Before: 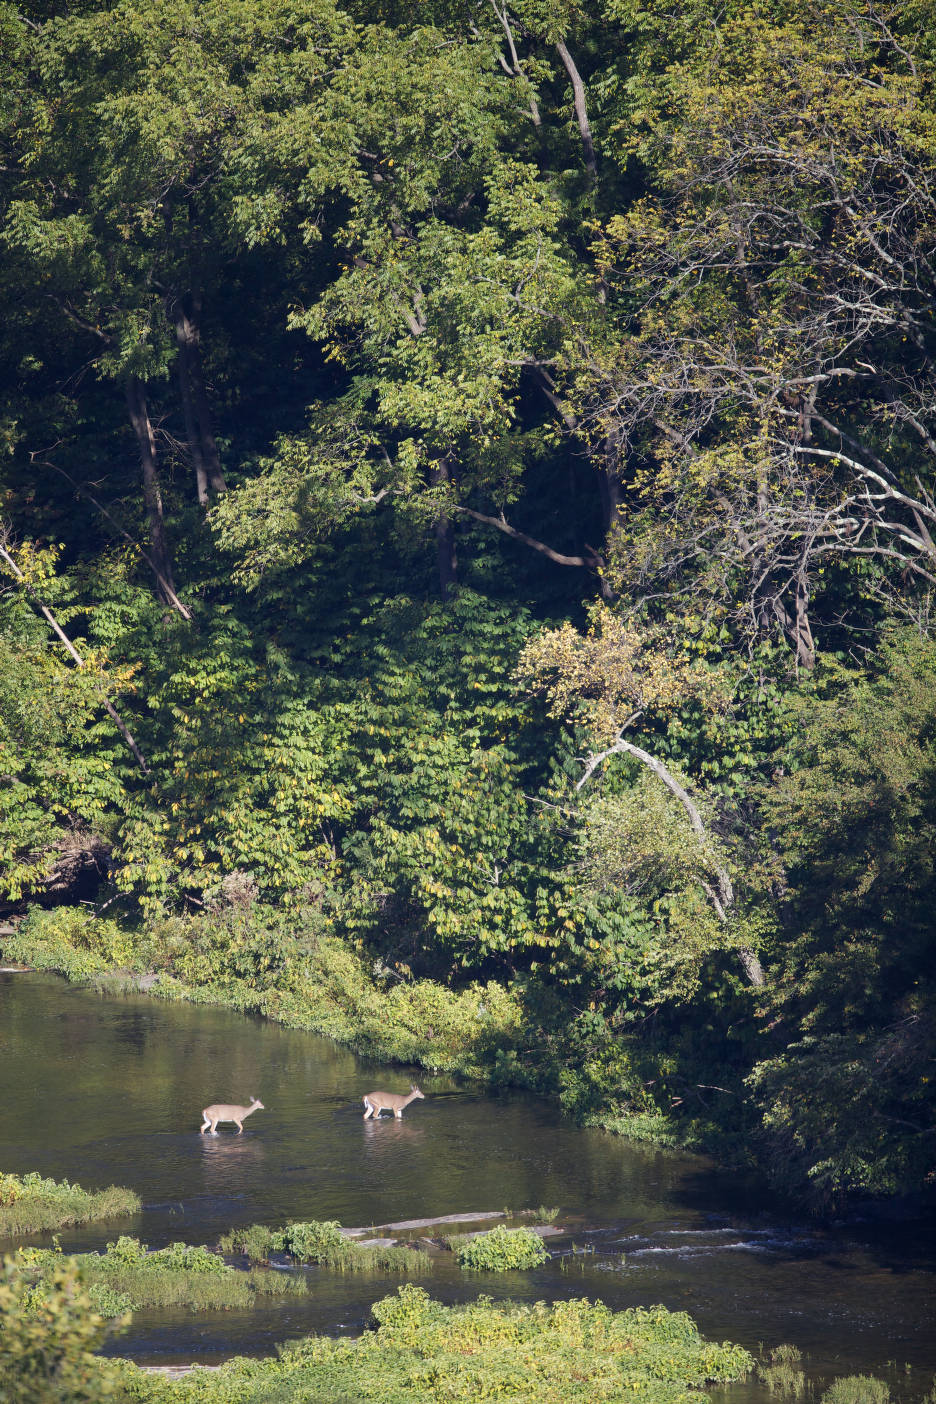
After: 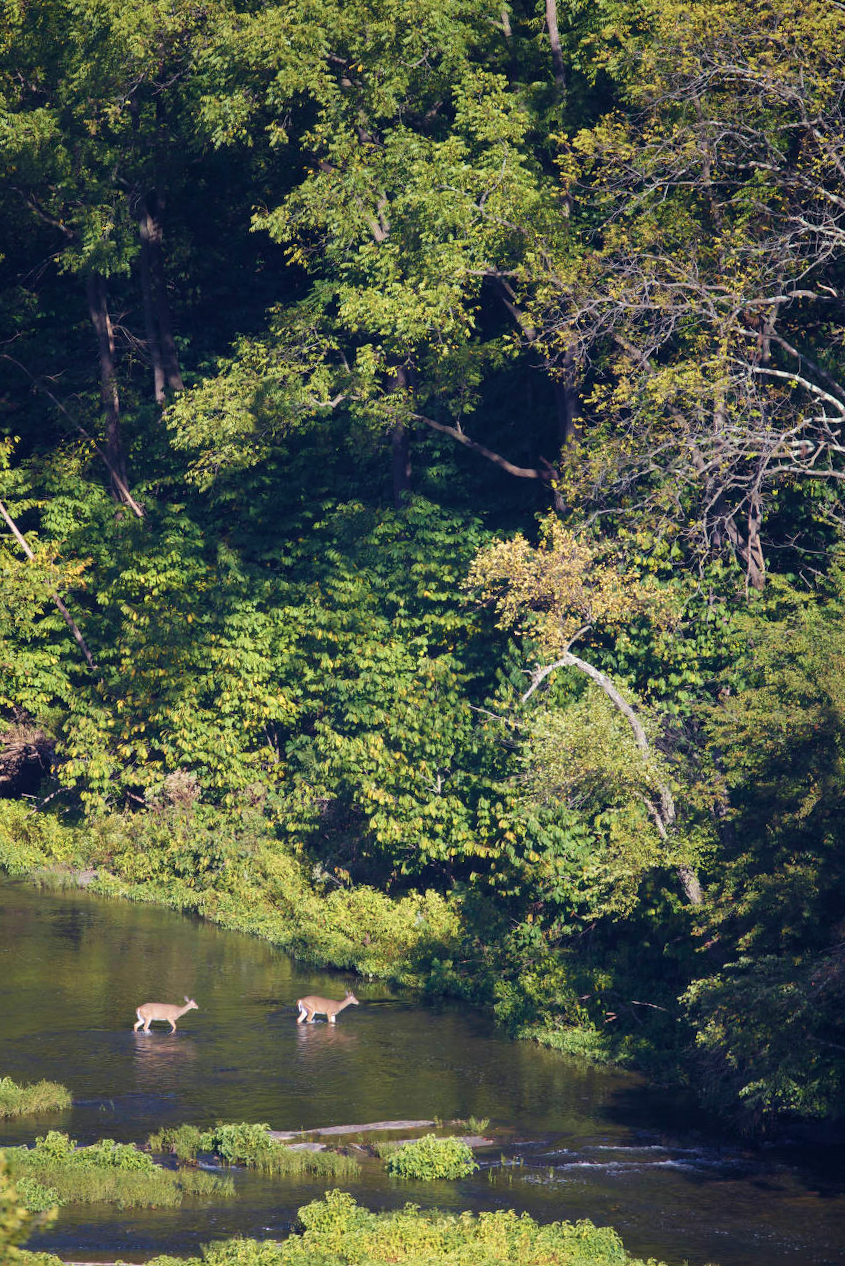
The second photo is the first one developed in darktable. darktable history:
crop and rotate: angle -2.14°, left 3.091%, top 4.175%, right 1.608%, bottom 0.652%
velvia: strength 45.63%
